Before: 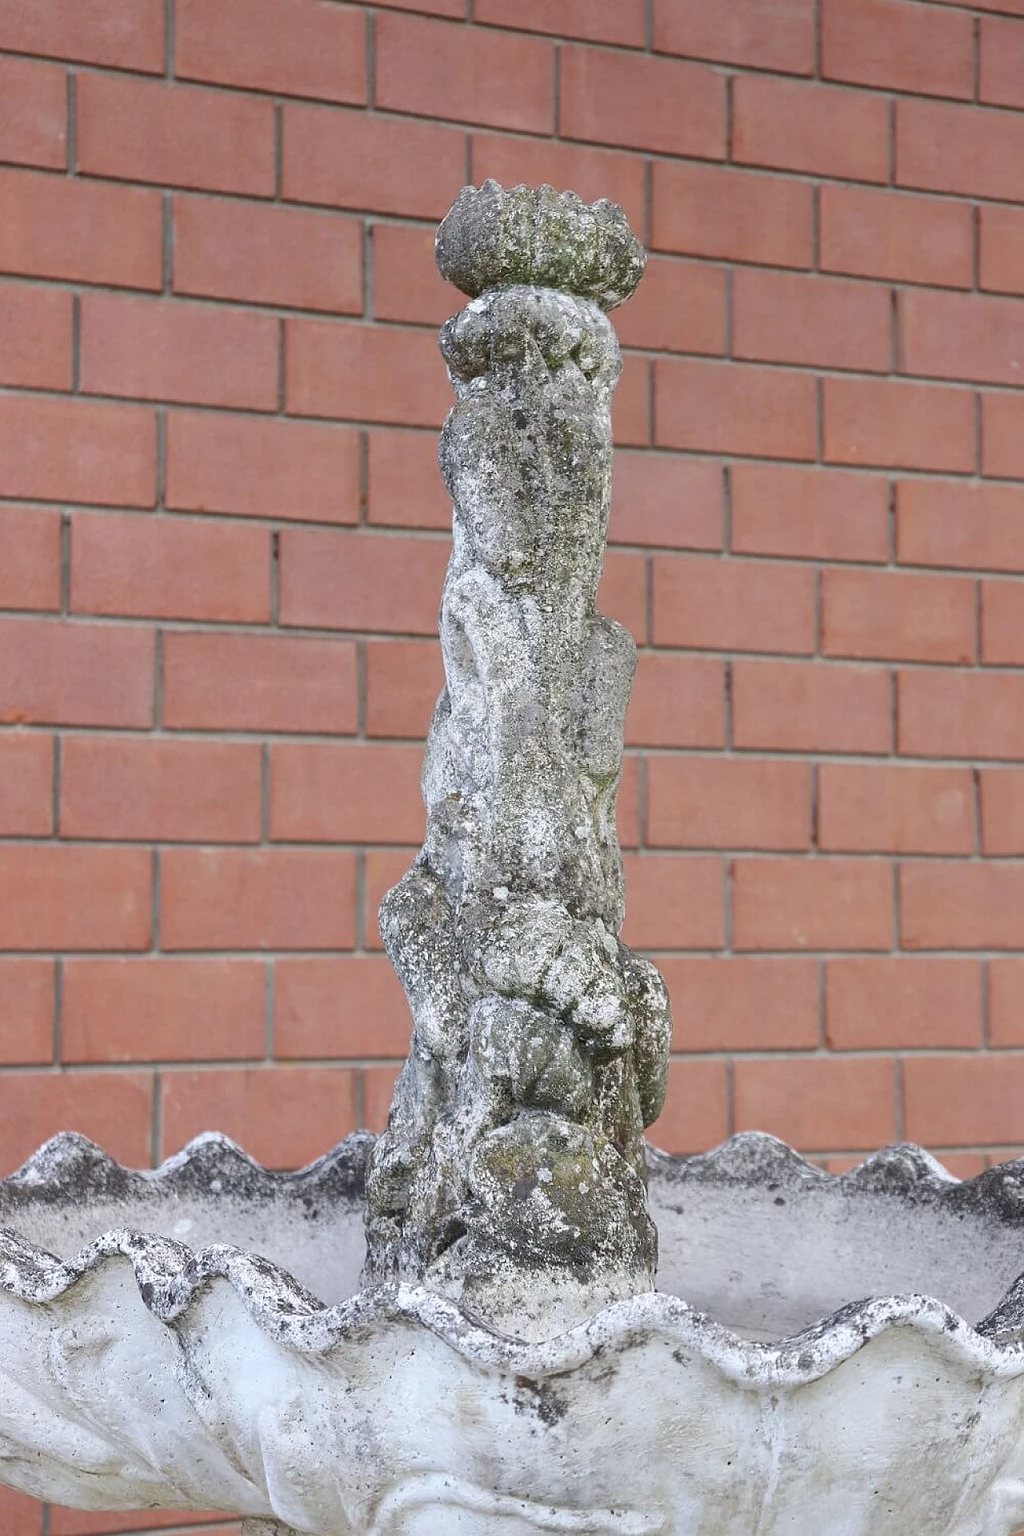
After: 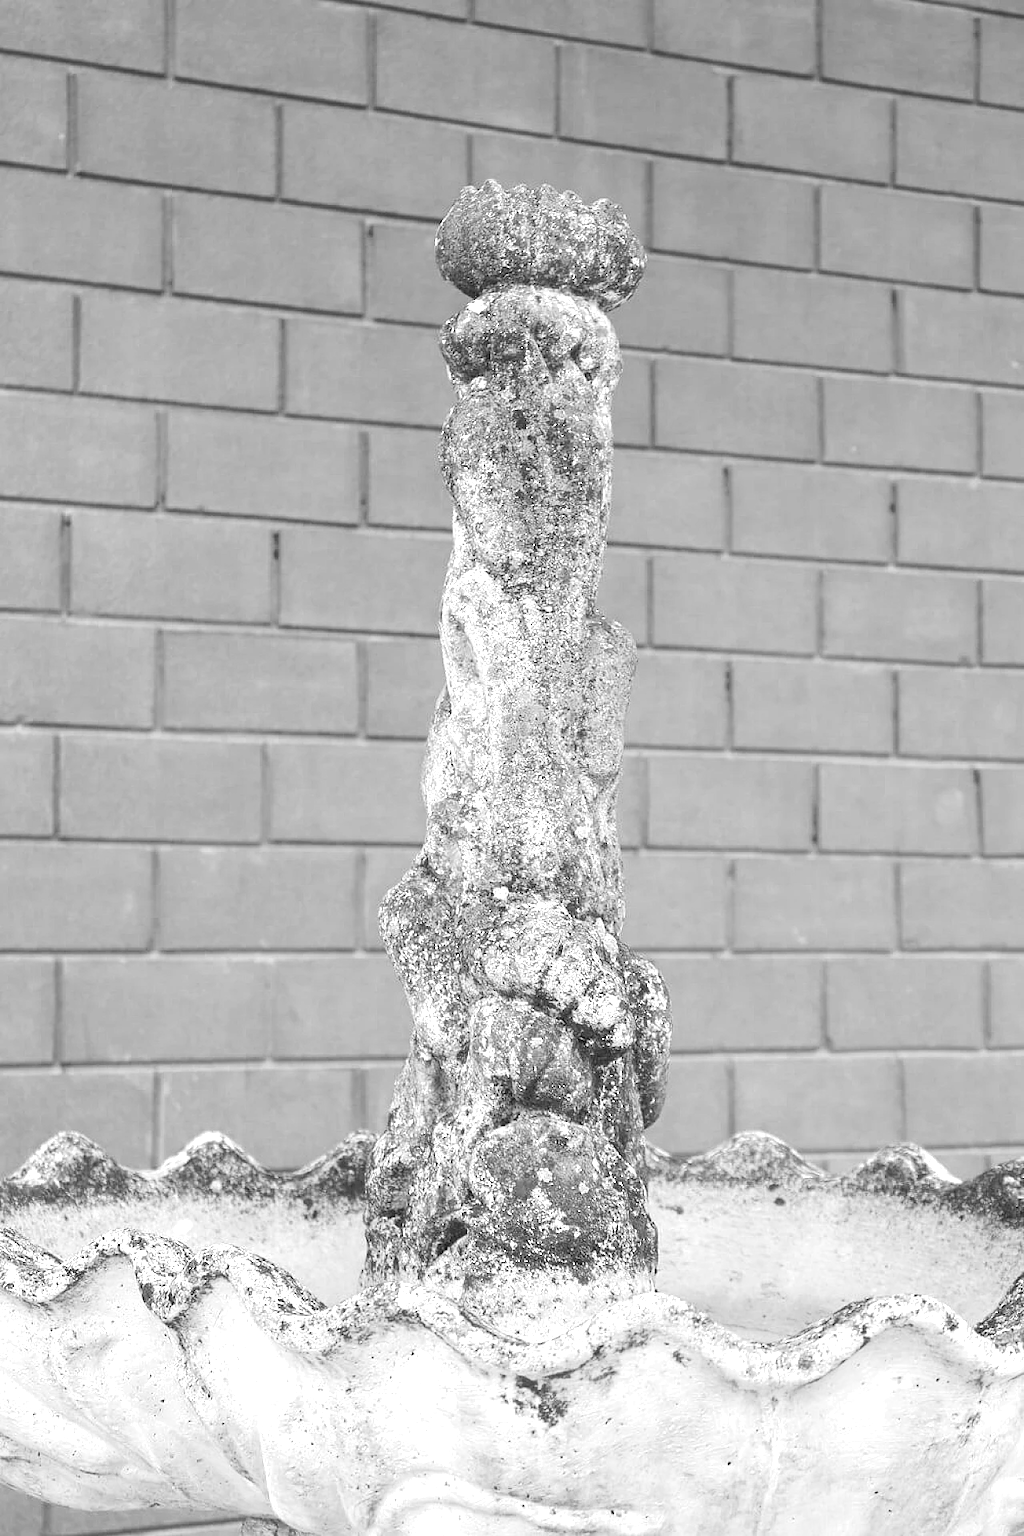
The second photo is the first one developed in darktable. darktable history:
shadows and highlights: shadows 0, highlights 40
monochrome: a 16.06, b 15.48, size 1
sharpen: radius 2.883, amount 0.868, threshold 47.523
exposure: black level correction 0, exposure 0.7 EV, compensate exposure bias true, compensate highlight preservation false
